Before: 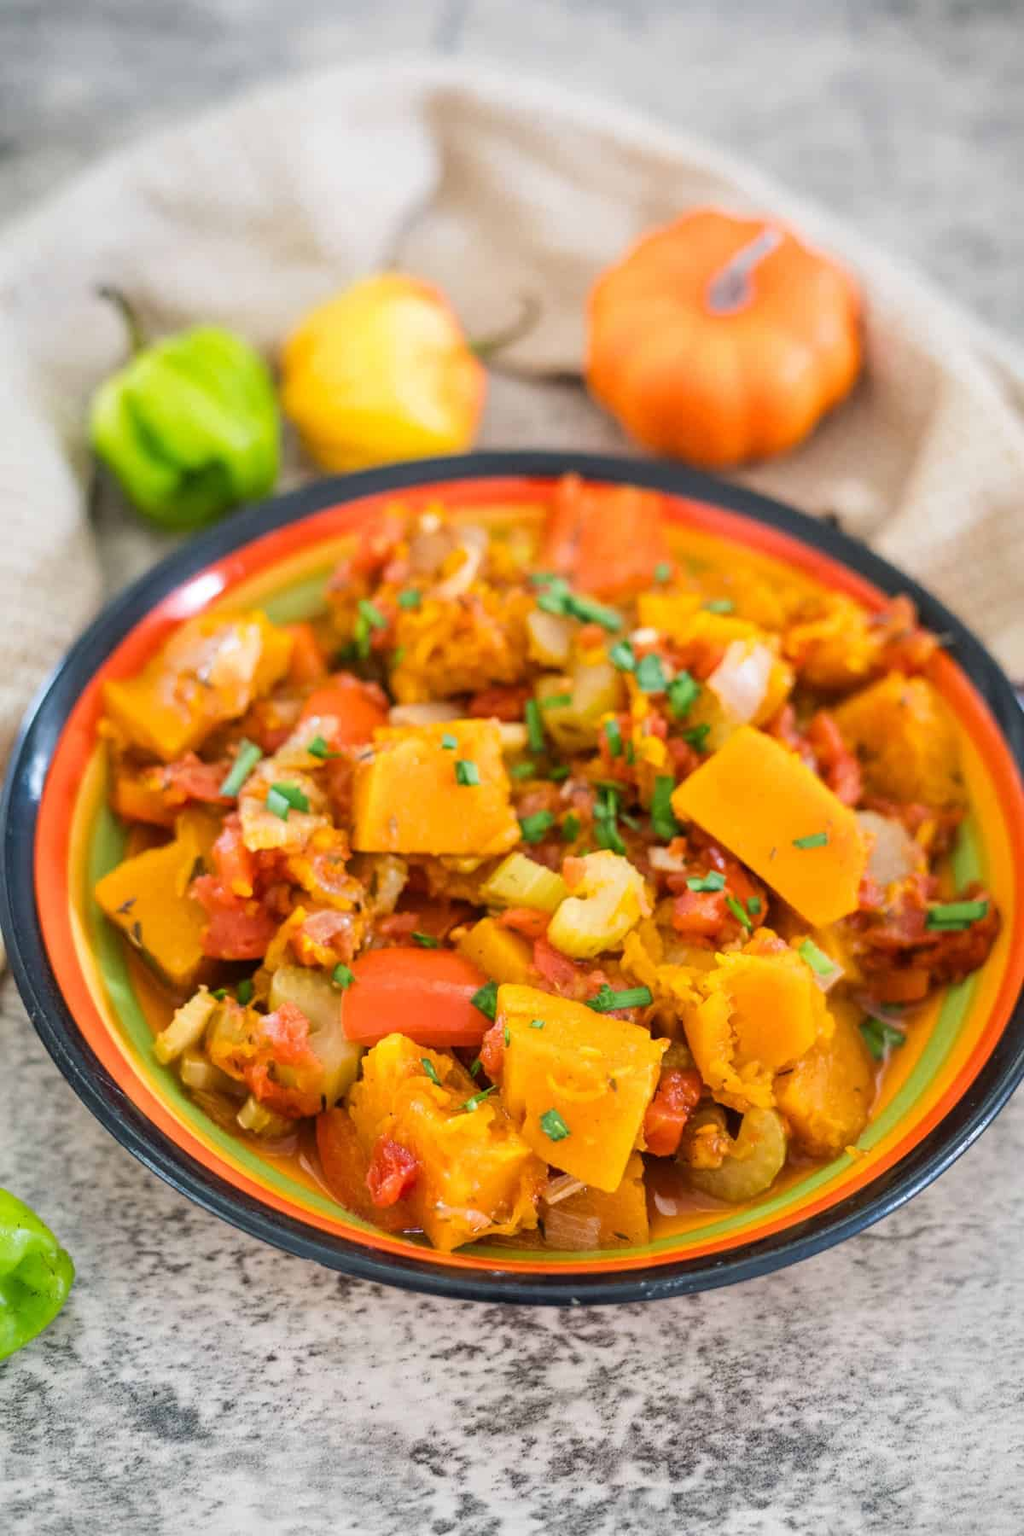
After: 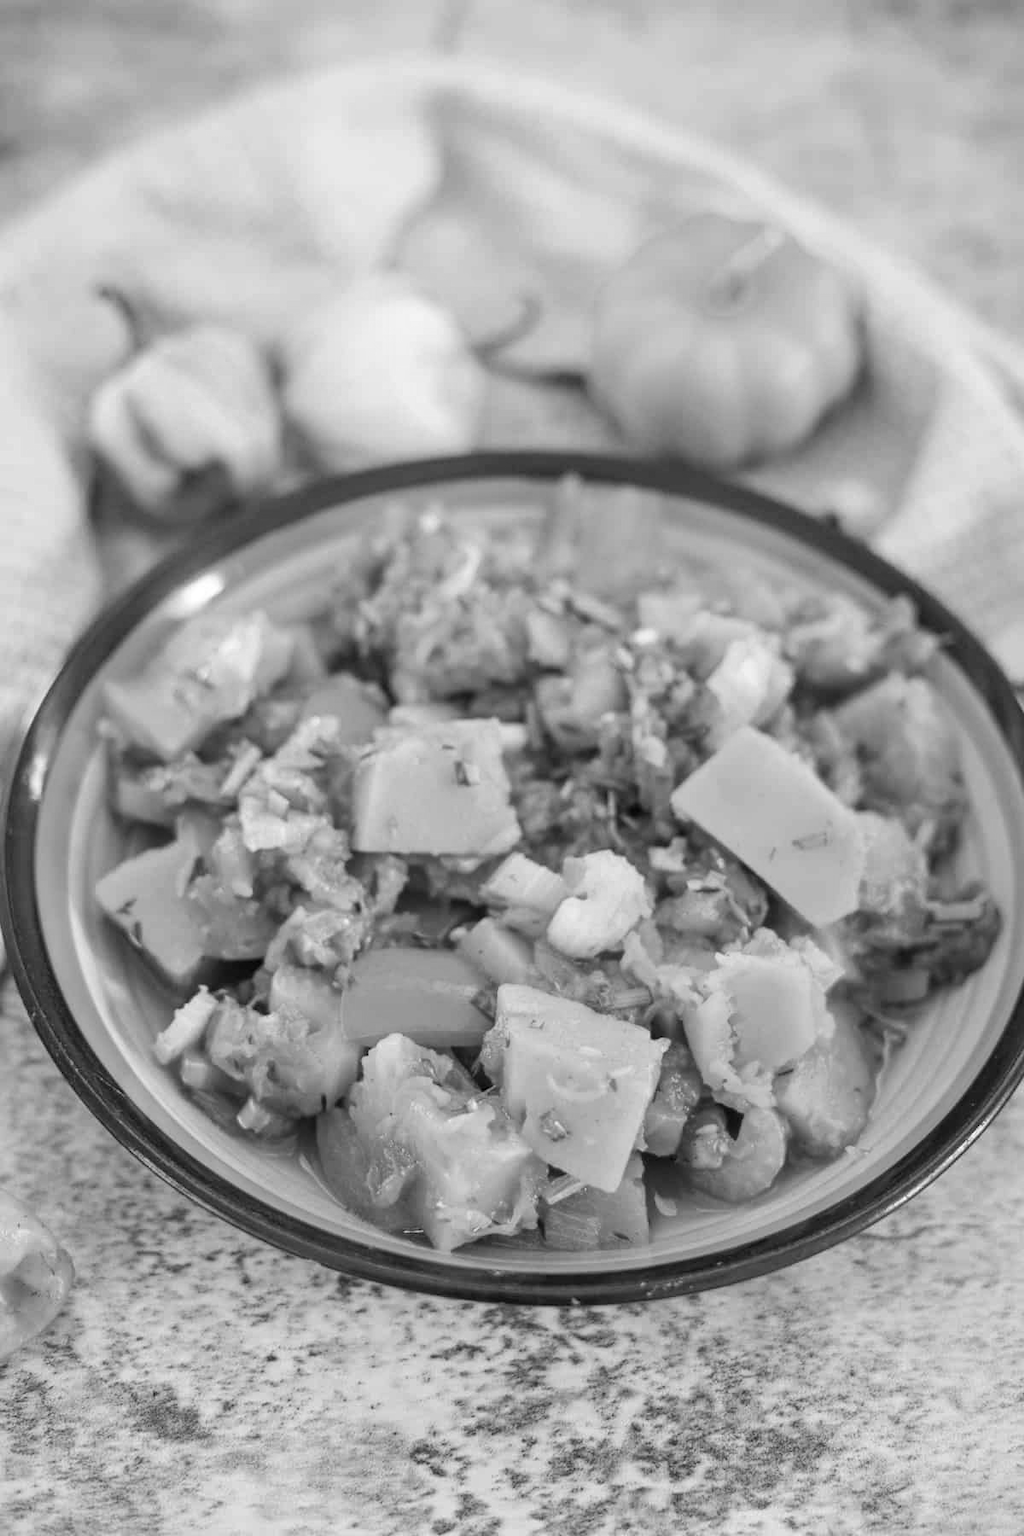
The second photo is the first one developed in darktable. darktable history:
bloom: size 9%, threshold 100%, strength 7%
contrast brightness saturation: saturation -1
